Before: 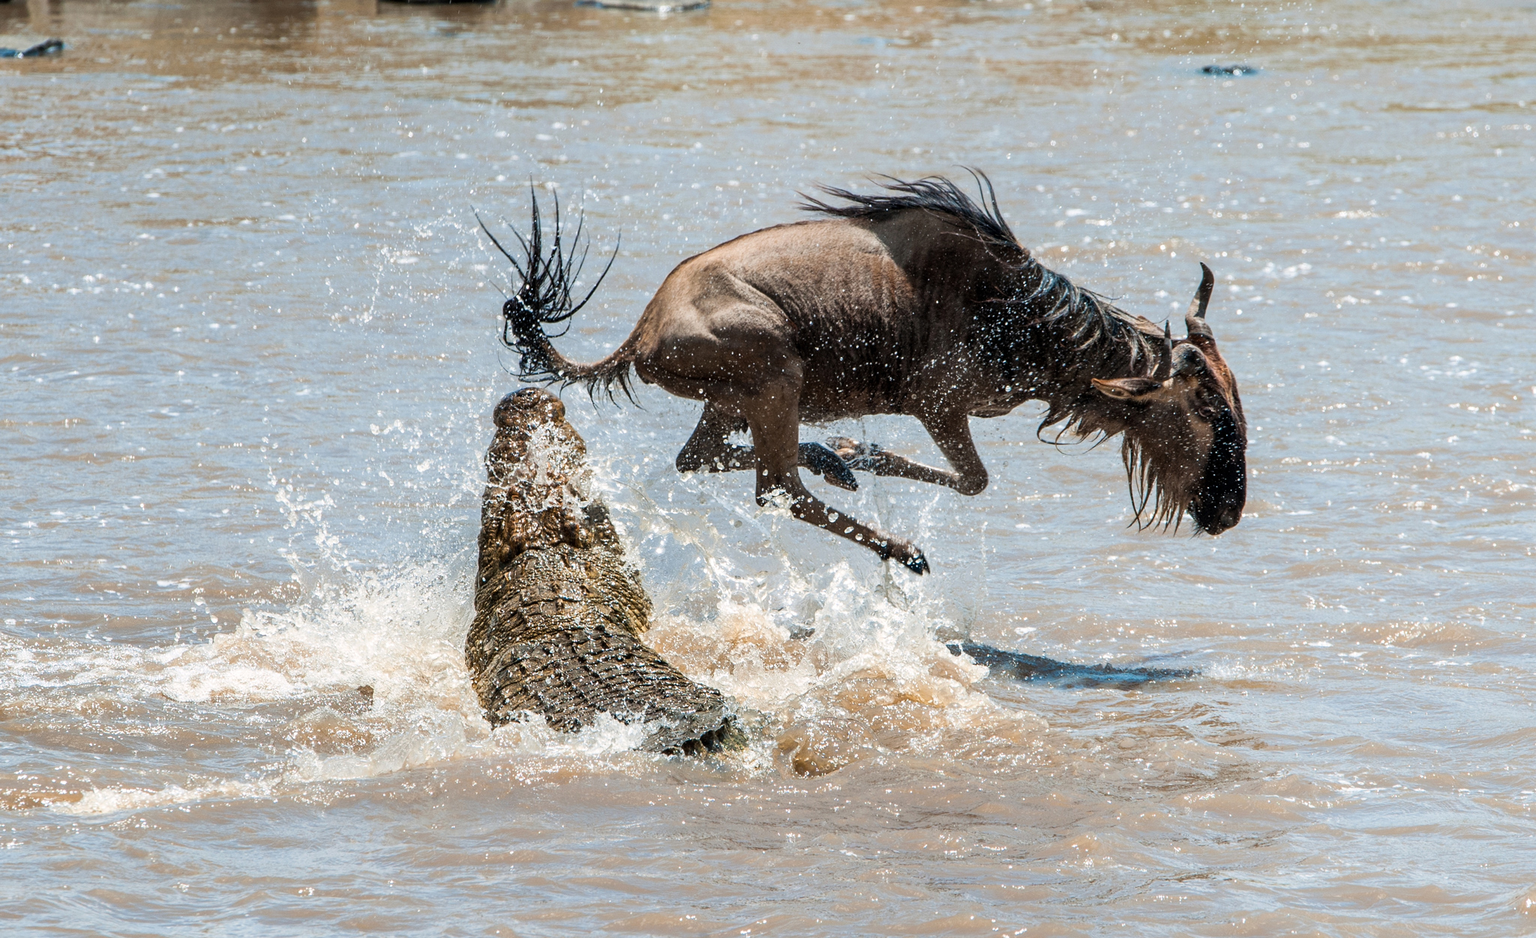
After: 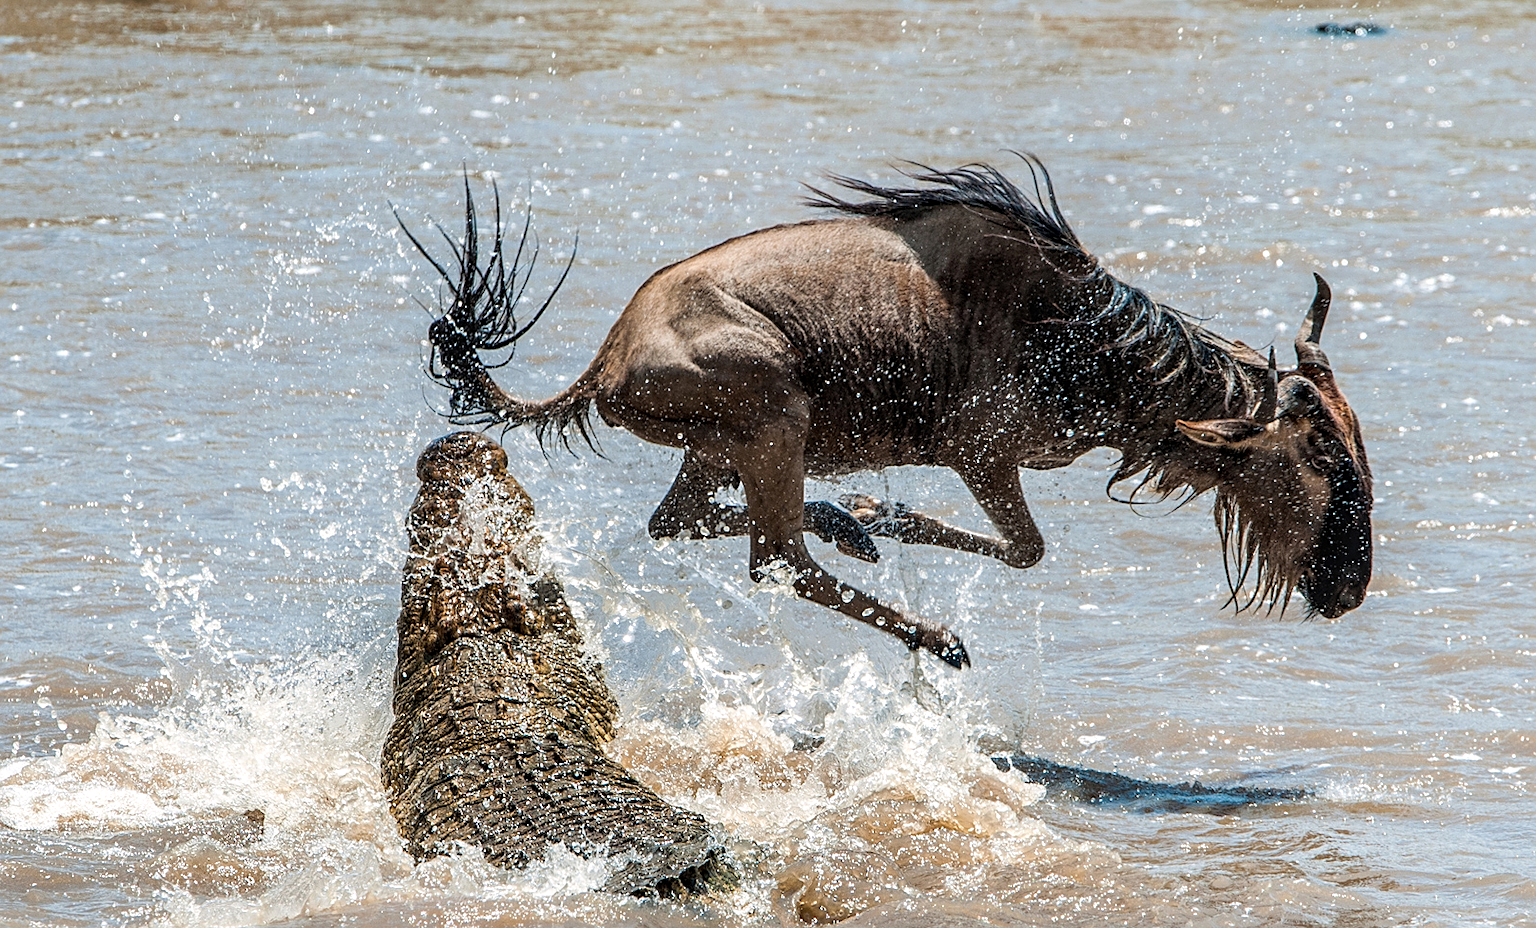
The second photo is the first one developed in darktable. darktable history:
local contrast: on, module defaults
sharpen: on, module defaults
crop and rotate: left 10.77%, top 5.1%, right 10.41%, bottom 16.76%
